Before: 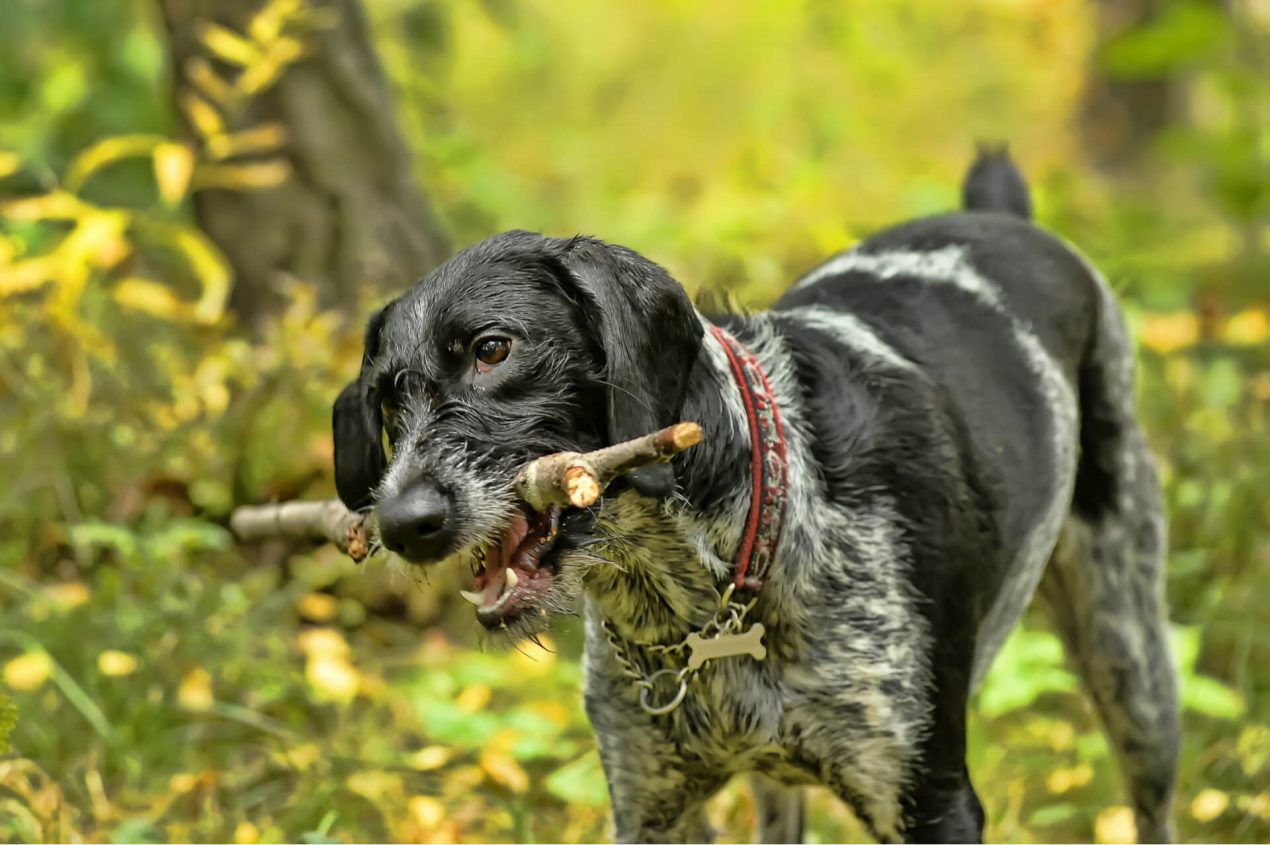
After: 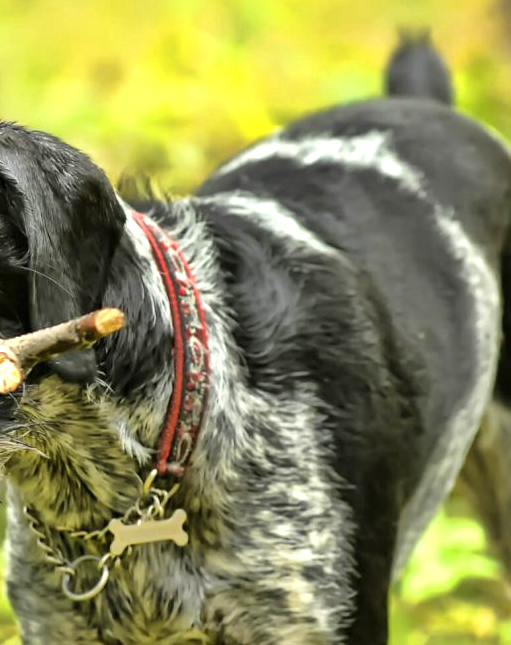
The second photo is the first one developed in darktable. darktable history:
crop: left 45.563%, top 13.542%, right 14.156%, bottom 10.042%
exposure: exposure 0.604 EV, compensate exposure bias true, compensate highlight preservation false
